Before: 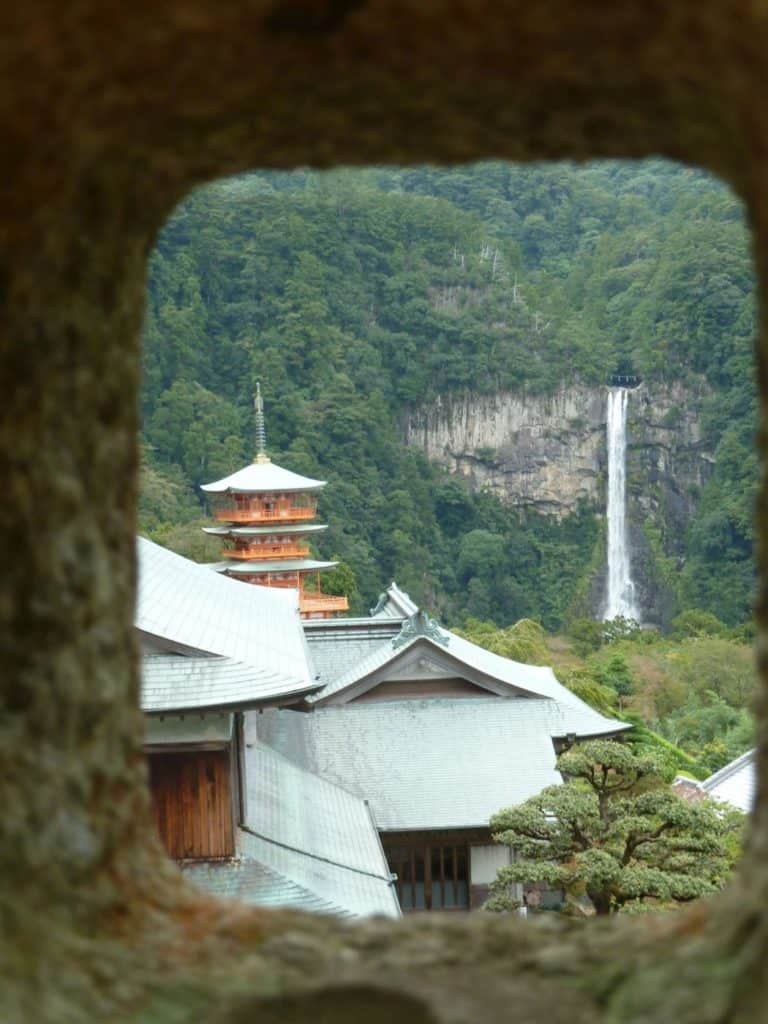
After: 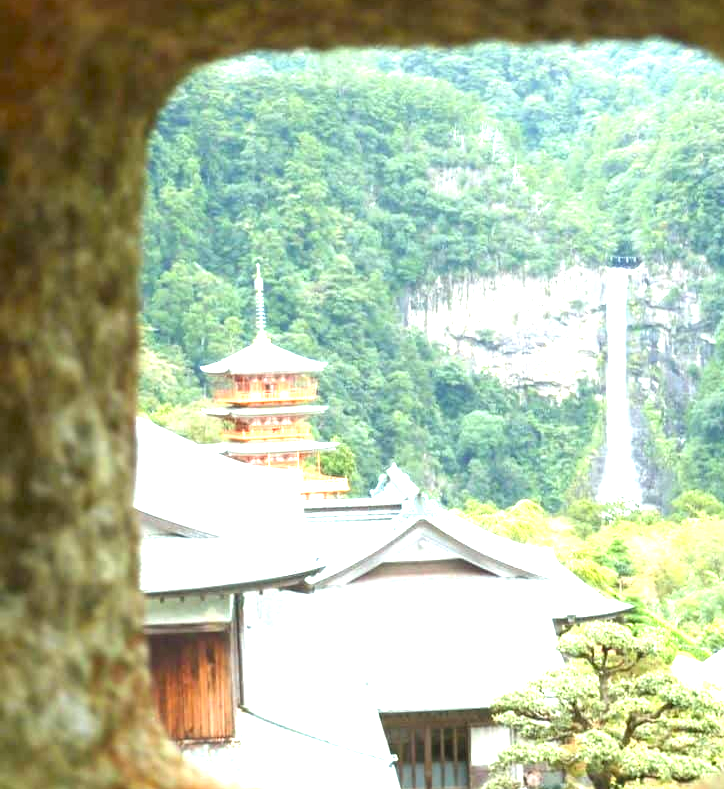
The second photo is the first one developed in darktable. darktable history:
exposure: exposure 2.207 EV, compensate highlight preservation false
crop and rotate: angle 0.03°, top 11.643%, right 5.651%, bottom 11.189%
